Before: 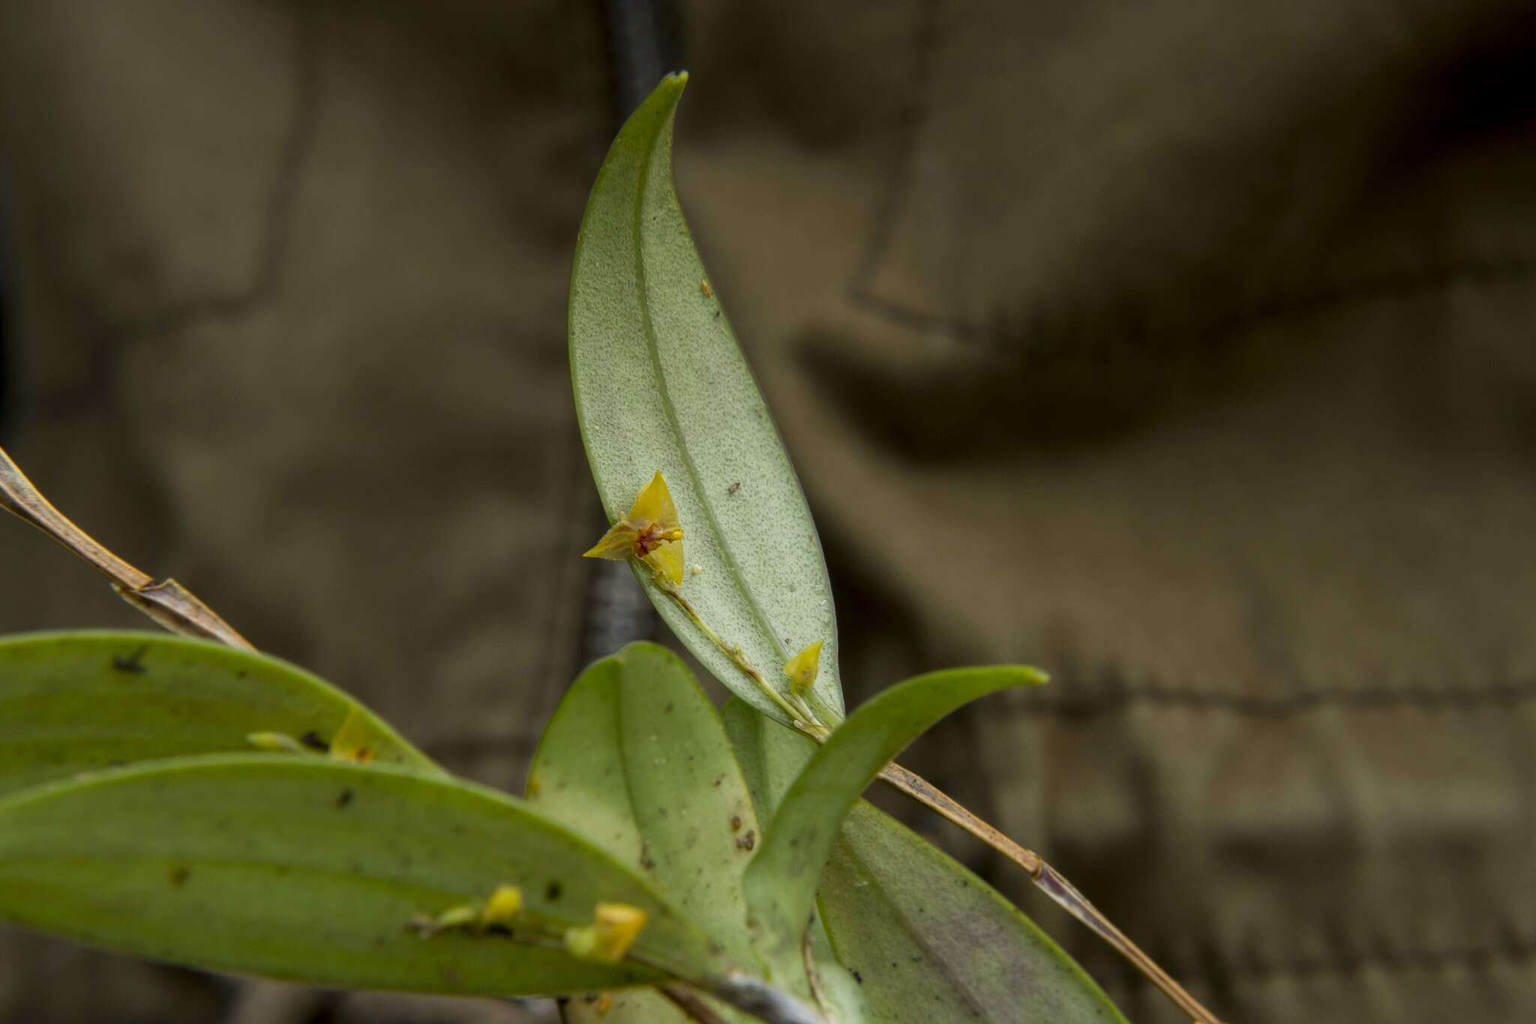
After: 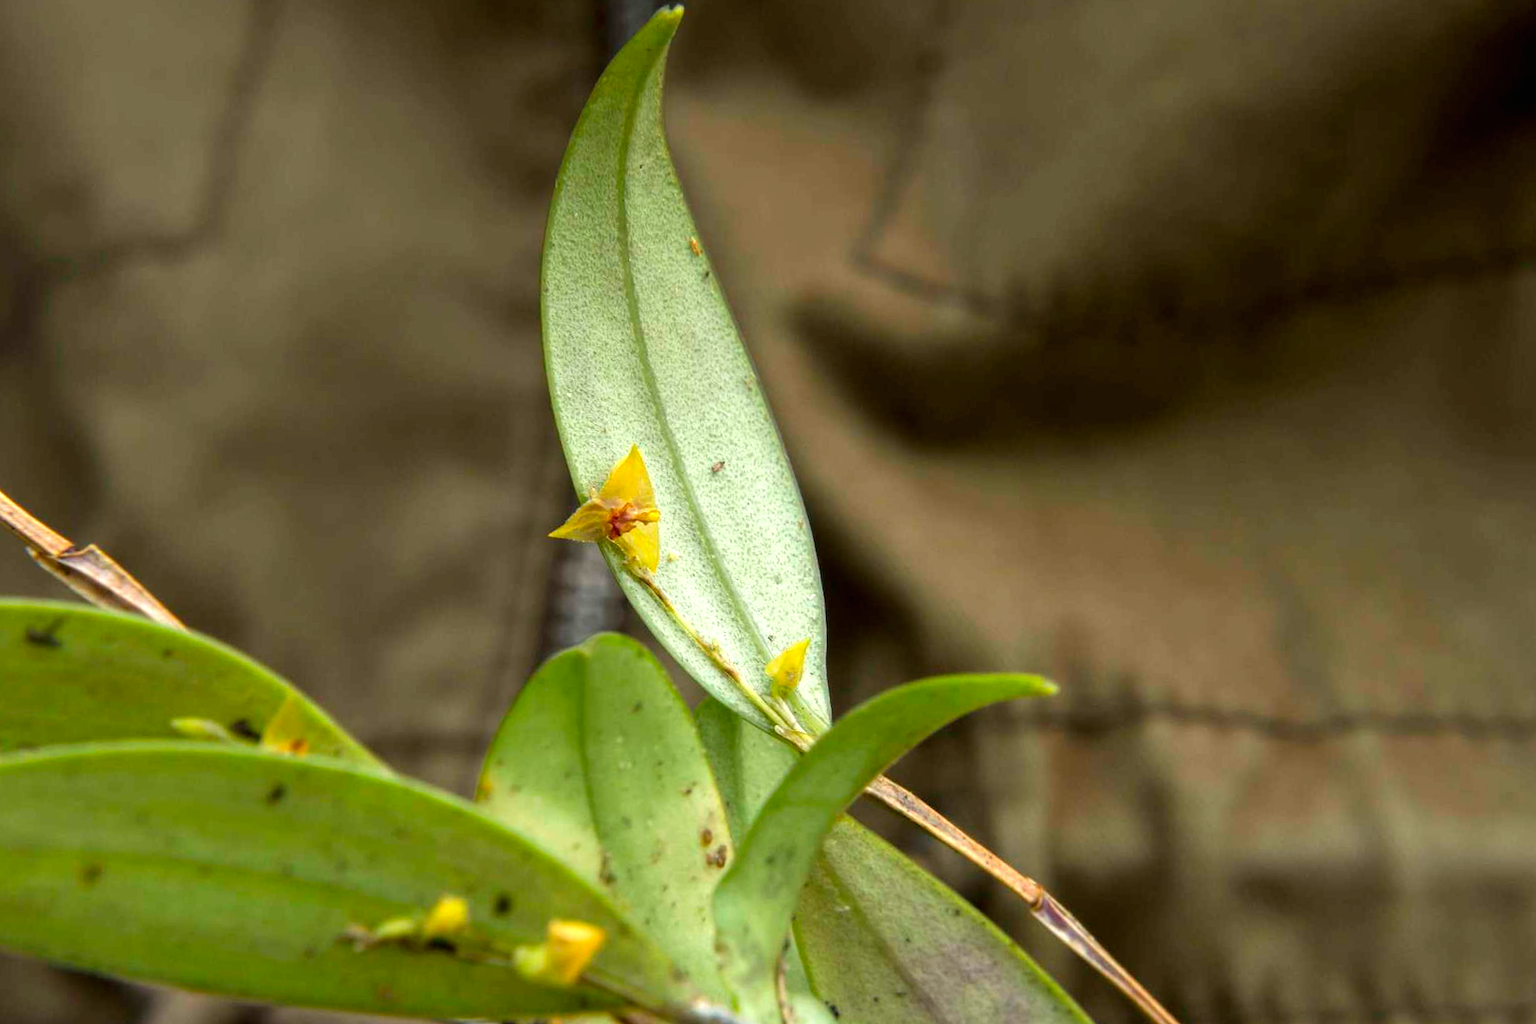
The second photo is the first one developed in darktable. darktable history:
crop and rotate: angle -2.06°, left 3.166%, top 3.957%, right 1.387%, bottom 0.57%
tone equalizer: on, module defaults
exposure: black level correction 0, exposure 1 EV, compensate highlight preservation false
